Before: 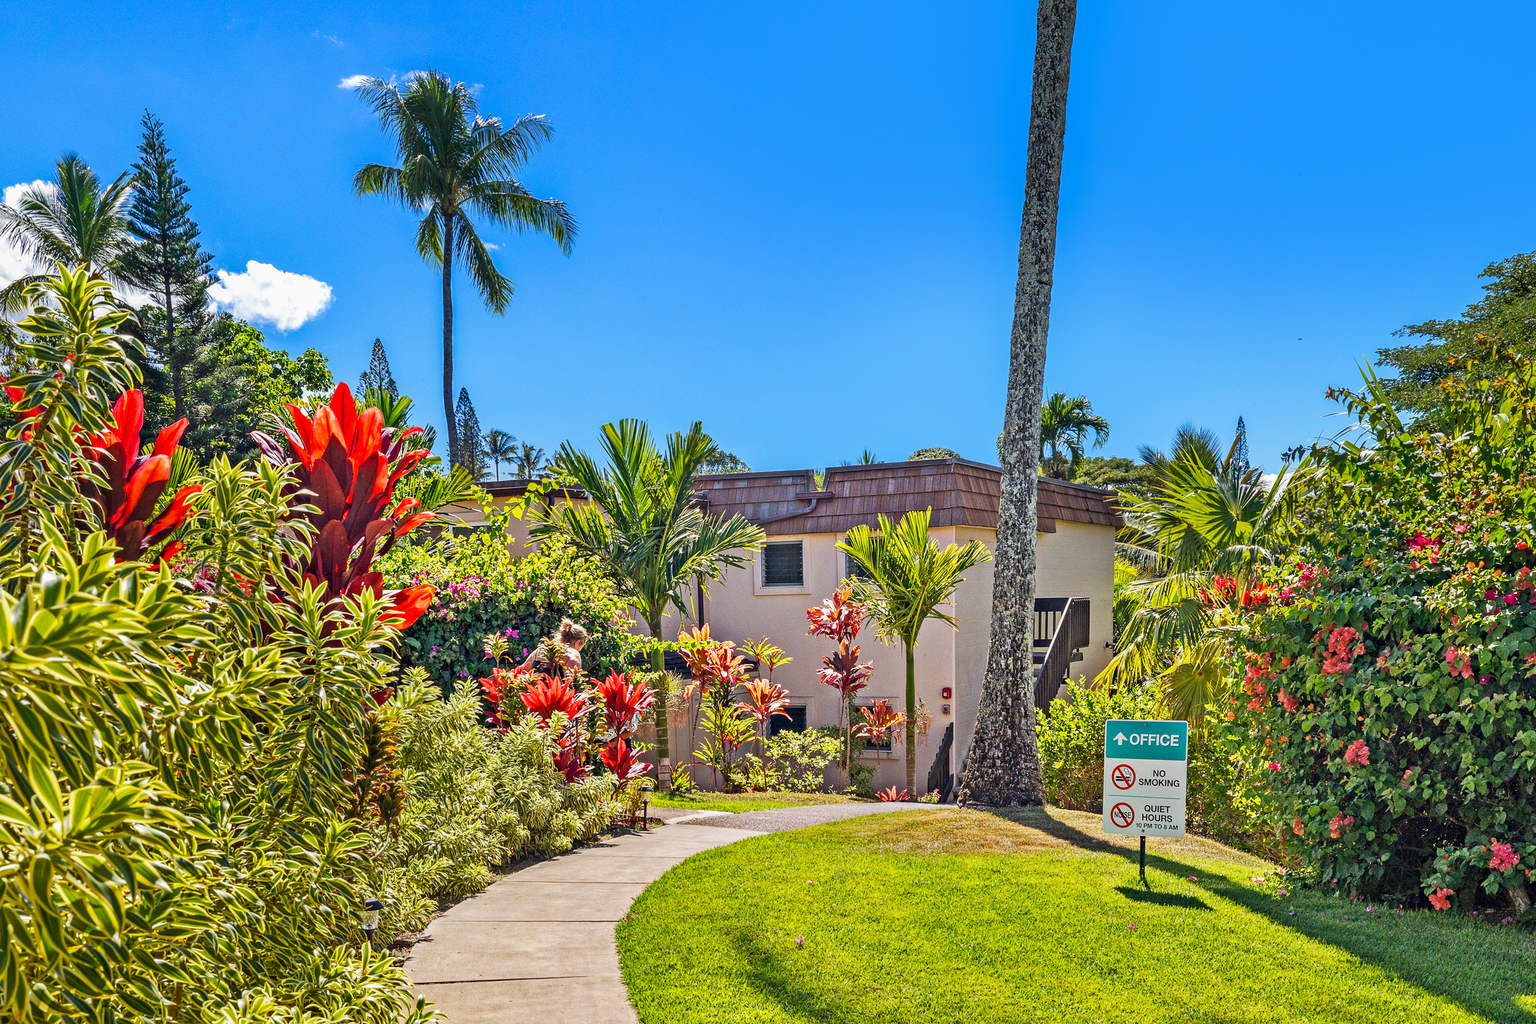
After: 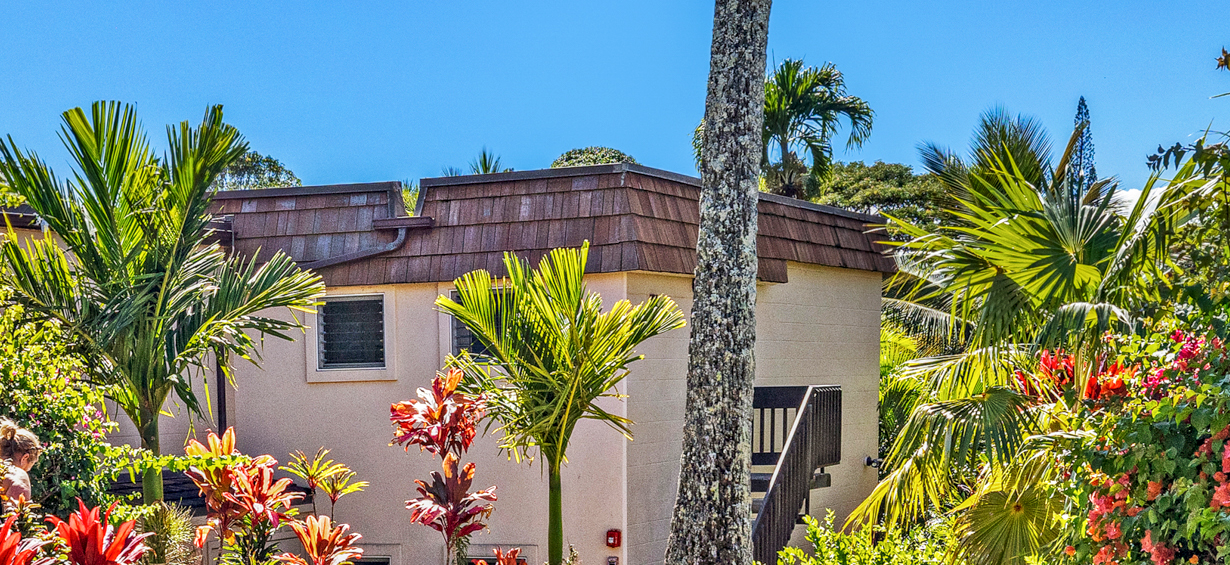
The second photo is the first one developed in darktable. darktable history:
local contrast: on, module defaults
crop: left 36.607%, top 34.735%, right 13.146%, bottom 30.611%
color correction: saturation 0.98
